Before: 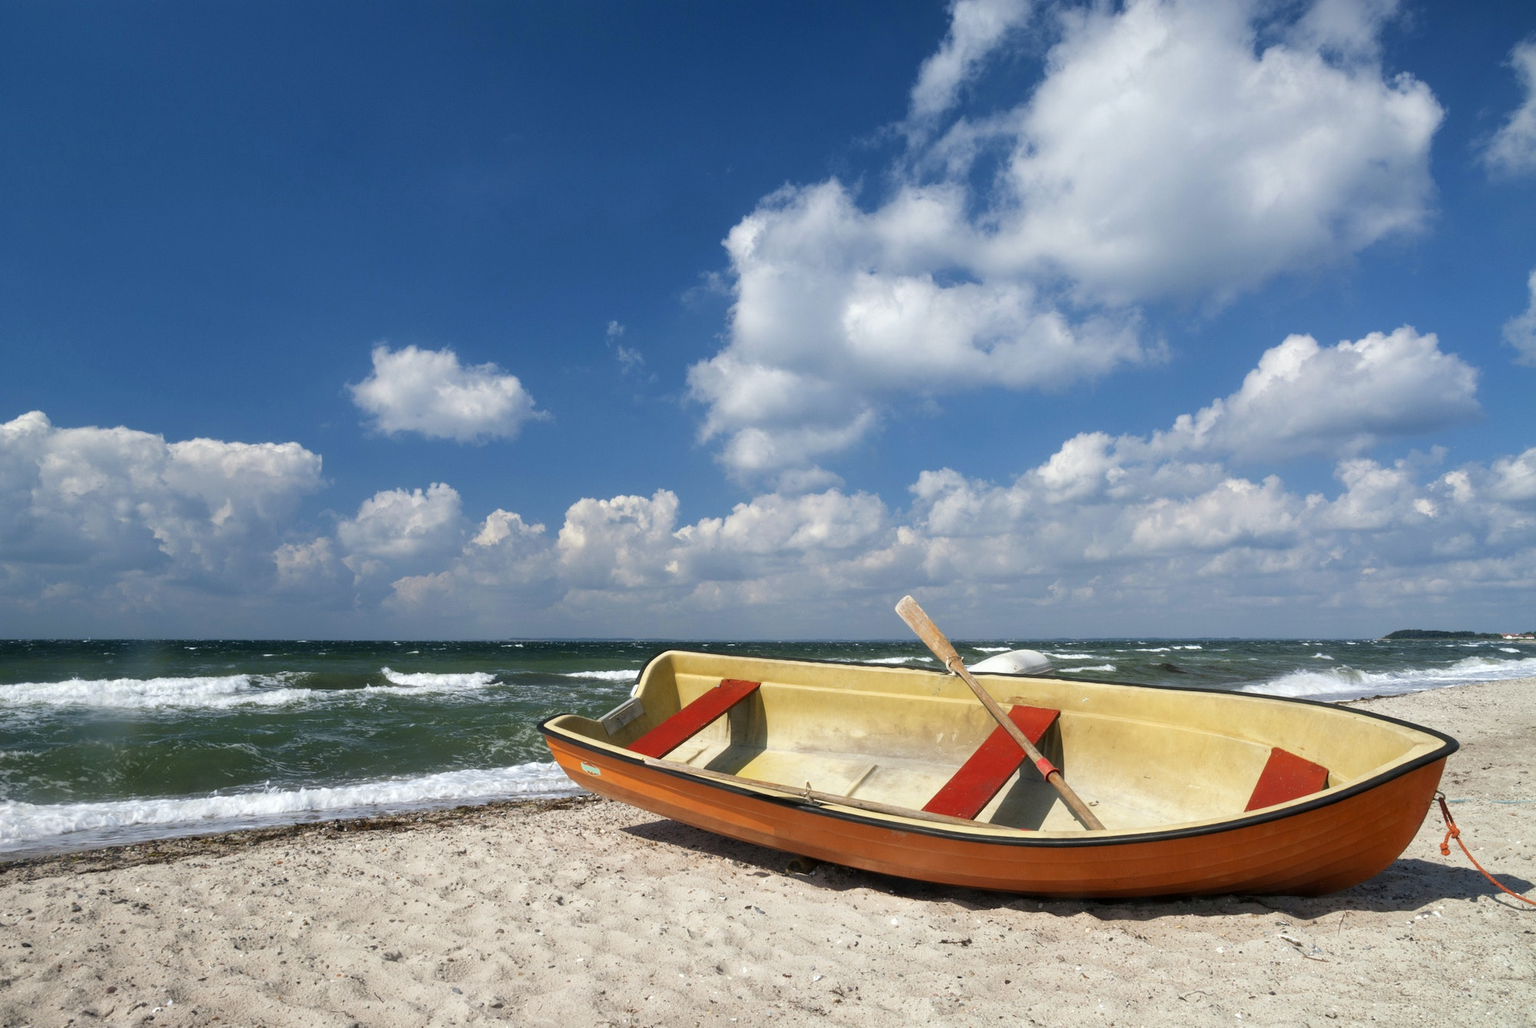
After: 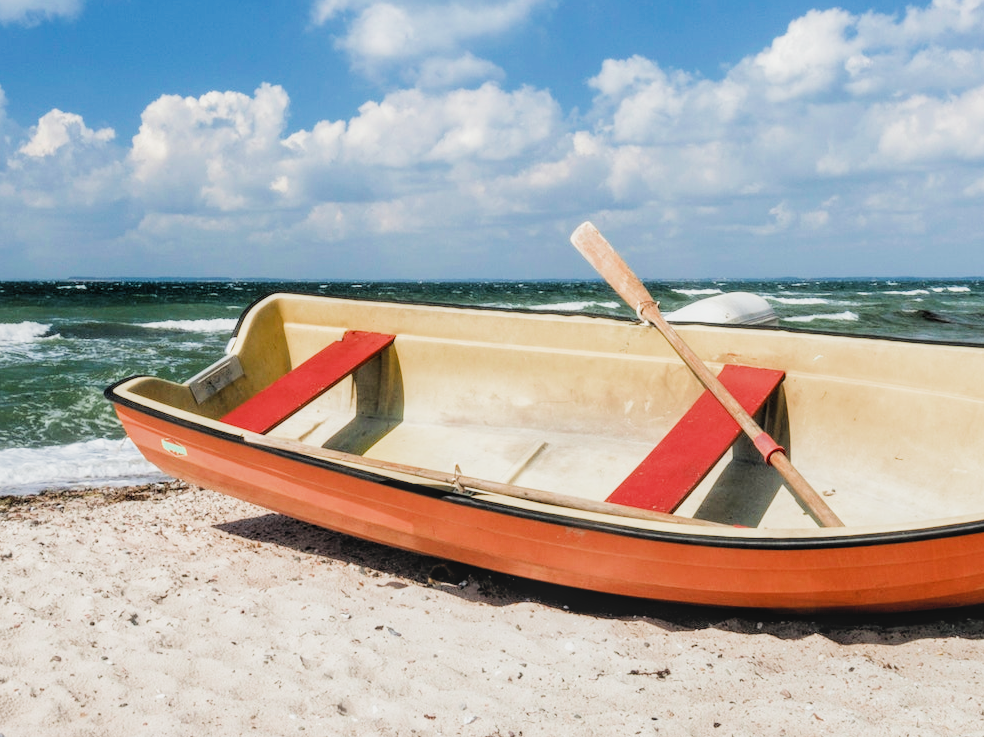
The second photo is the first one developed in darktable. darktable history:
crop: left 29.786%, top 41.411%, right 20.854%, bottom 3.489%
filmic rgb: black relative exposure -5.06 EV, white relative exposure 3.95 EV, hardness 2.88, contrast 1.203, add noise in highlights 0.002, color science v3 (2019), use custom middle-gray values true, contrast in highlights soft
contrast brightness saturation: contrast -0.094, brightness 0.051, saturation 0.082
local contrast: detail 130%
exposure: black level correction 0, exposure 0.701 EV, compensate highlight preservation false
